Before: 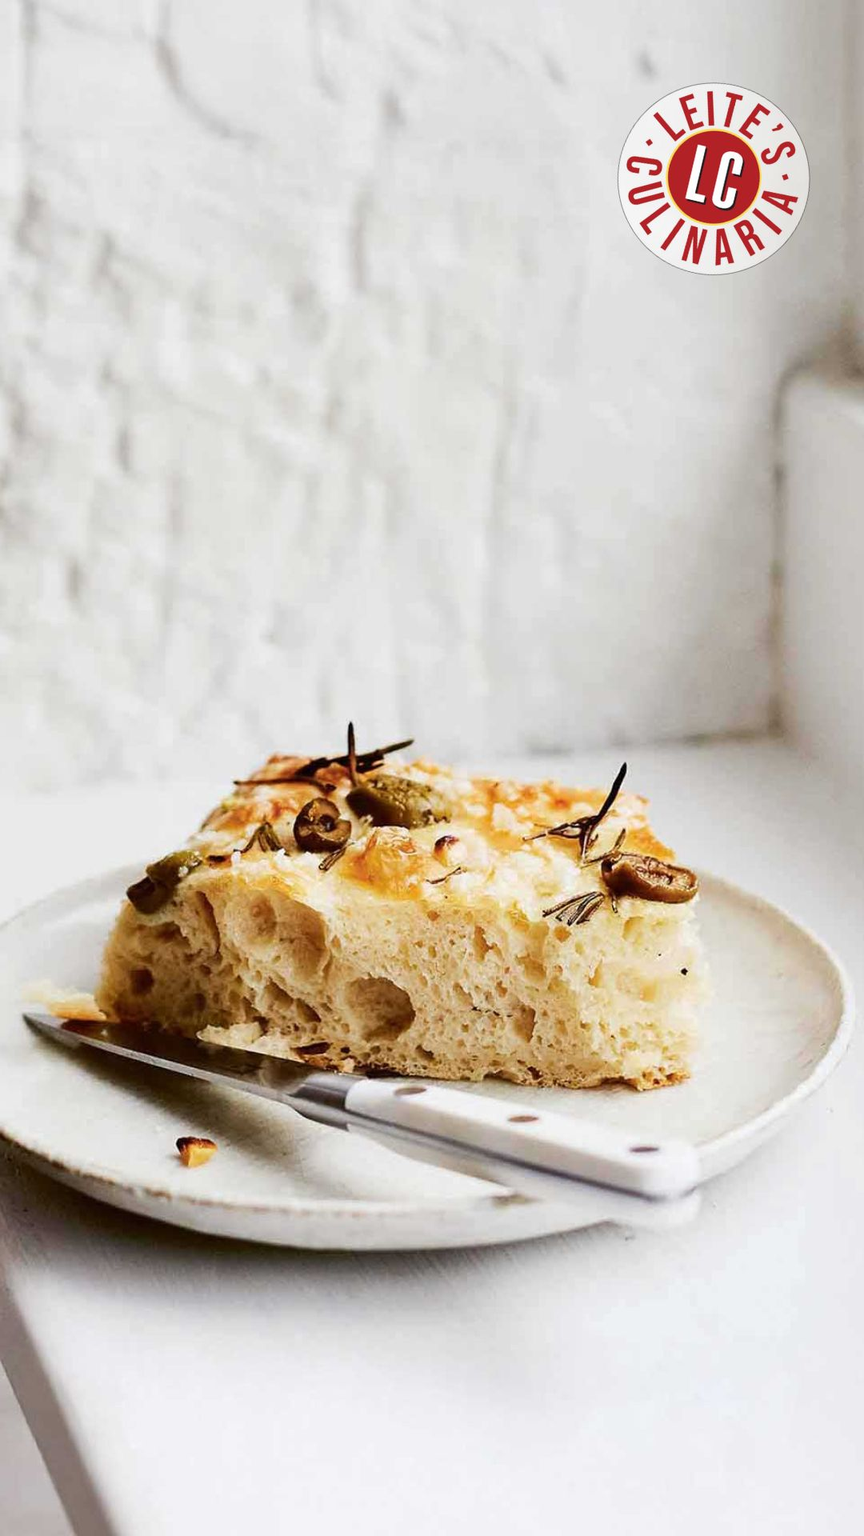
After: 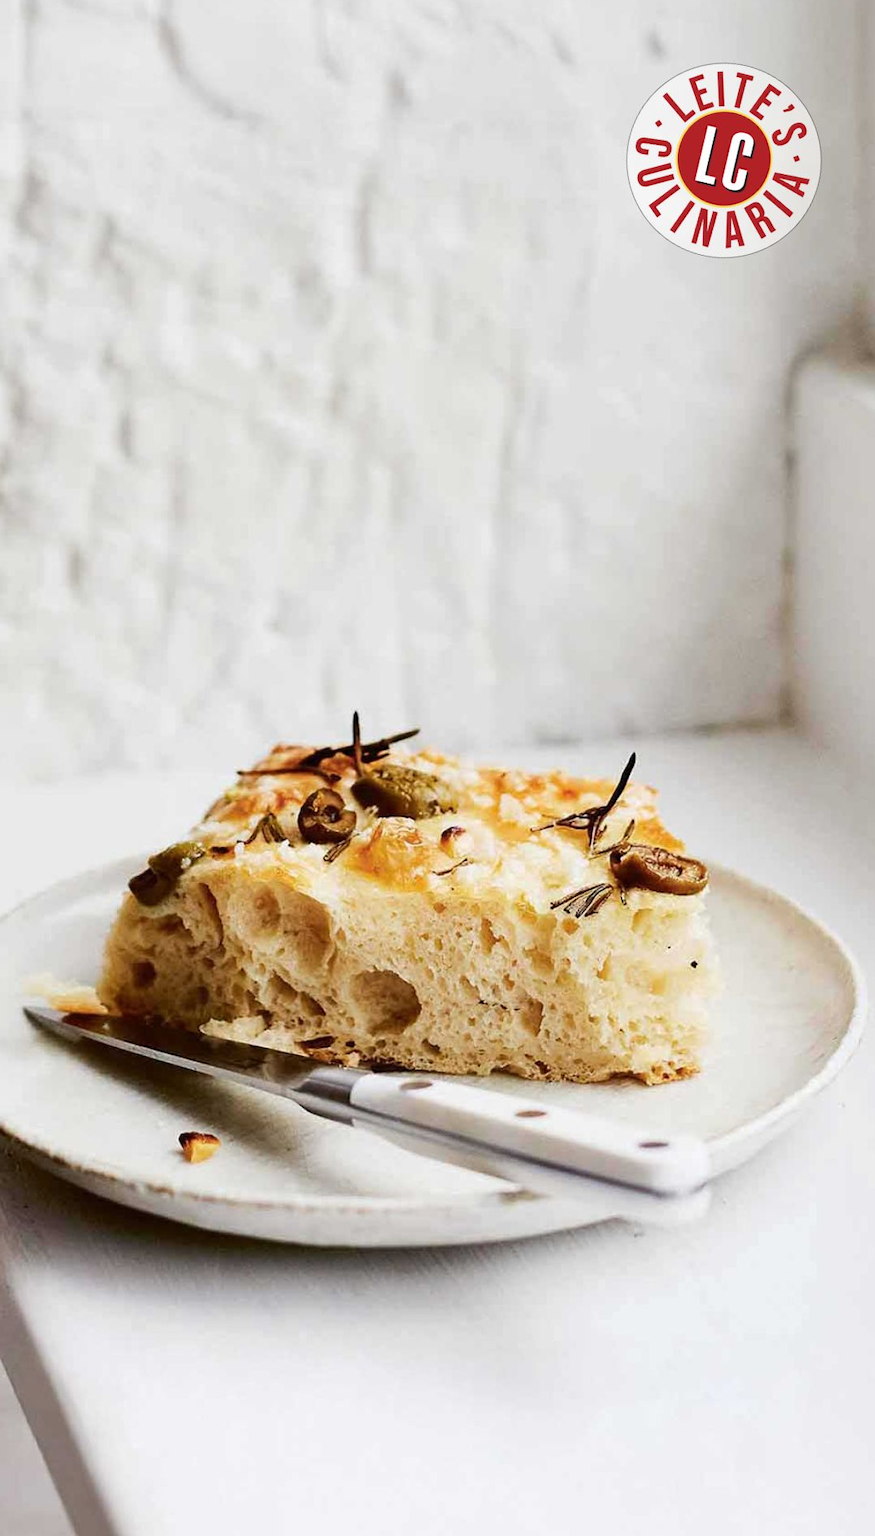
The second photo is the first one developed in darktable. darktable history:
crop: top 1.392%, right 0.016%
